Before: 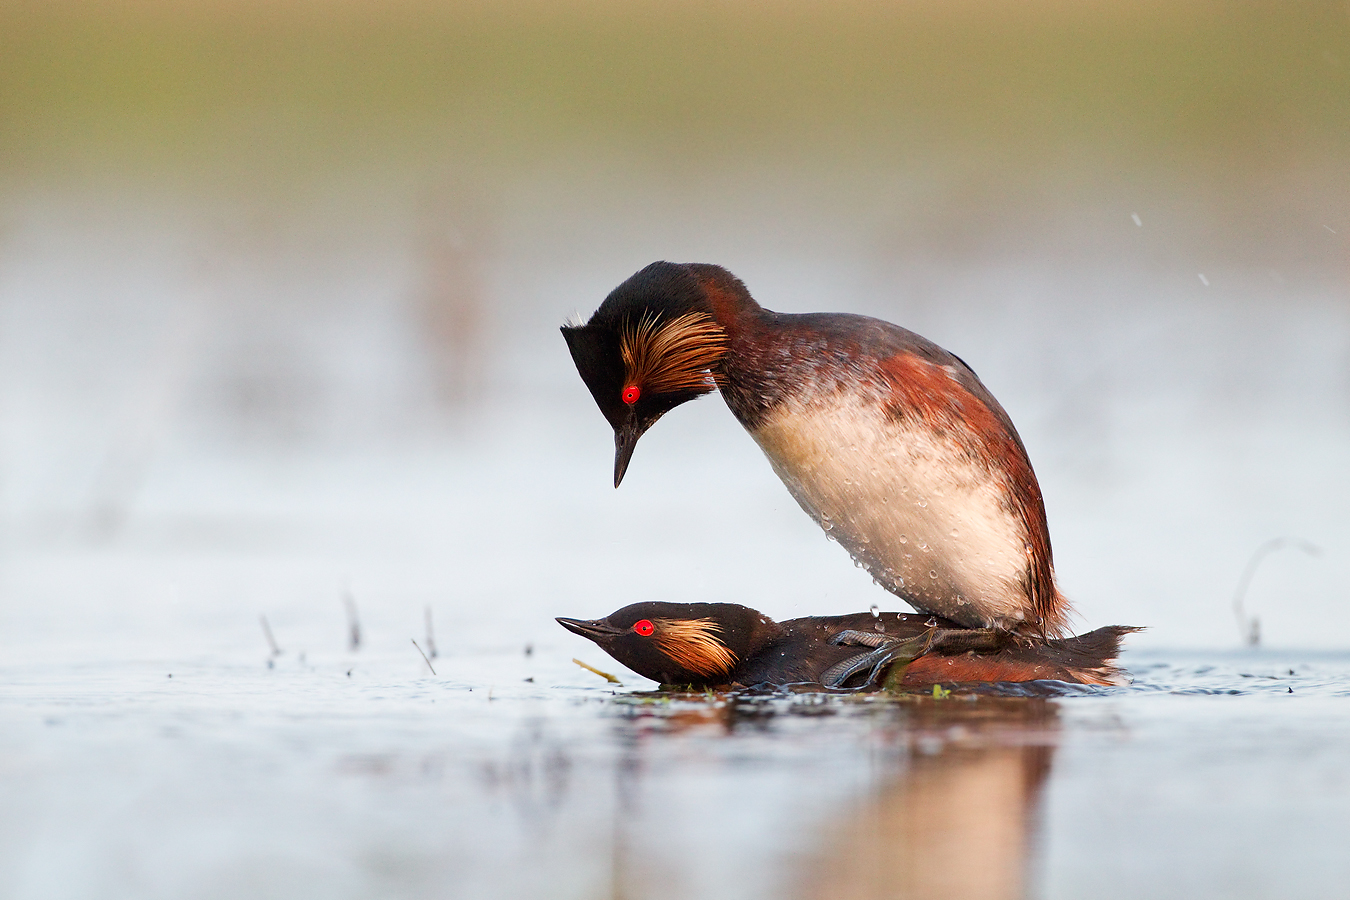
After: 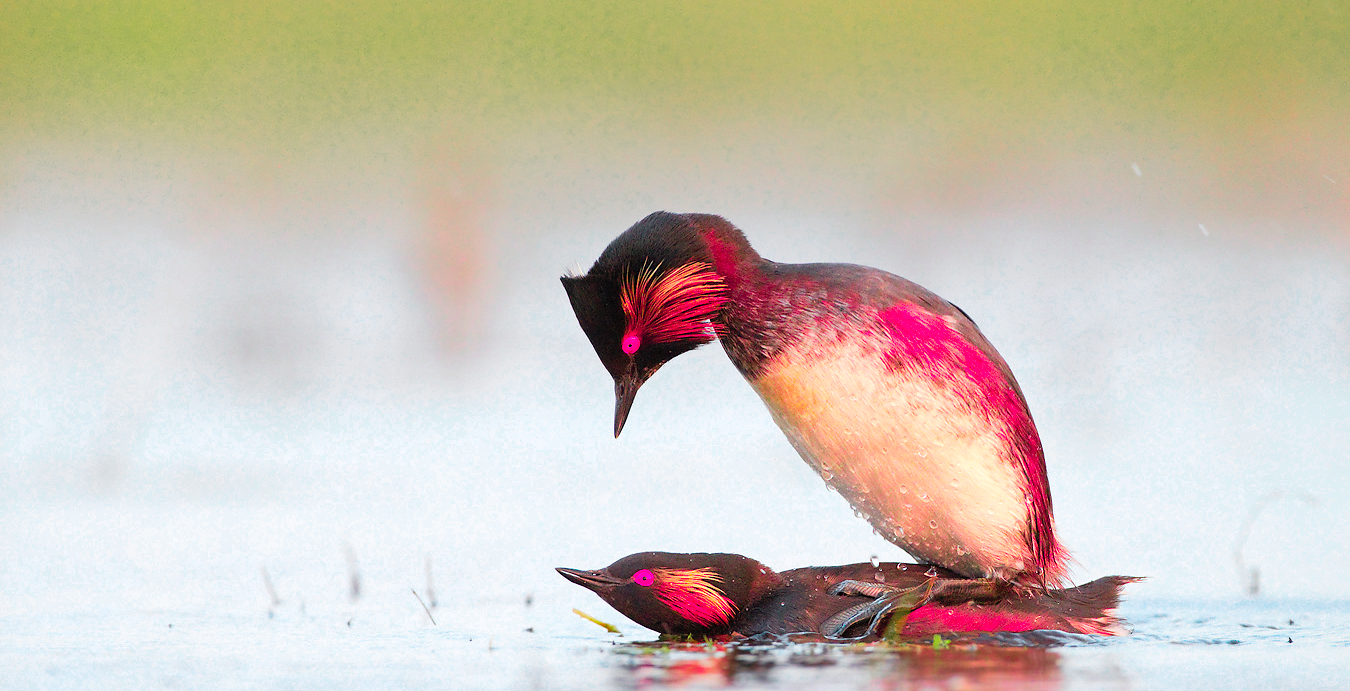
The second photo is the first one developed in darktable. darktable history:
color zones: curves: ch0 [(0, 0.533) (0.126, 0.533) (0.234, 0.533) (0.368, 0.357) (0.5, 0.5) (0.625, 0.5) (0.74, 0.637) (0.875, 0.5)]; ch1 [(0.004, 0.708) (0.129, 0.662) (0.25, 0.5) (0.375, 0.331) (0.496, 0.396) (0.625, 0.649) (0.739, 0.26) (0.875, 0.5) (1, 0.478)]; ch2 [(0, 0.409) (0.132, 0.403) (0.236, 0.558) (0.379, 0.448) (0.5, 0.5) (0.625, 0.5) (0.691, 0.39) (0.875, 0.5)]
crop: top 5.57%, bottom 17.646%
contrast brightness saturation: contrast 0.07, brightness 0.175, saturation 0.415
